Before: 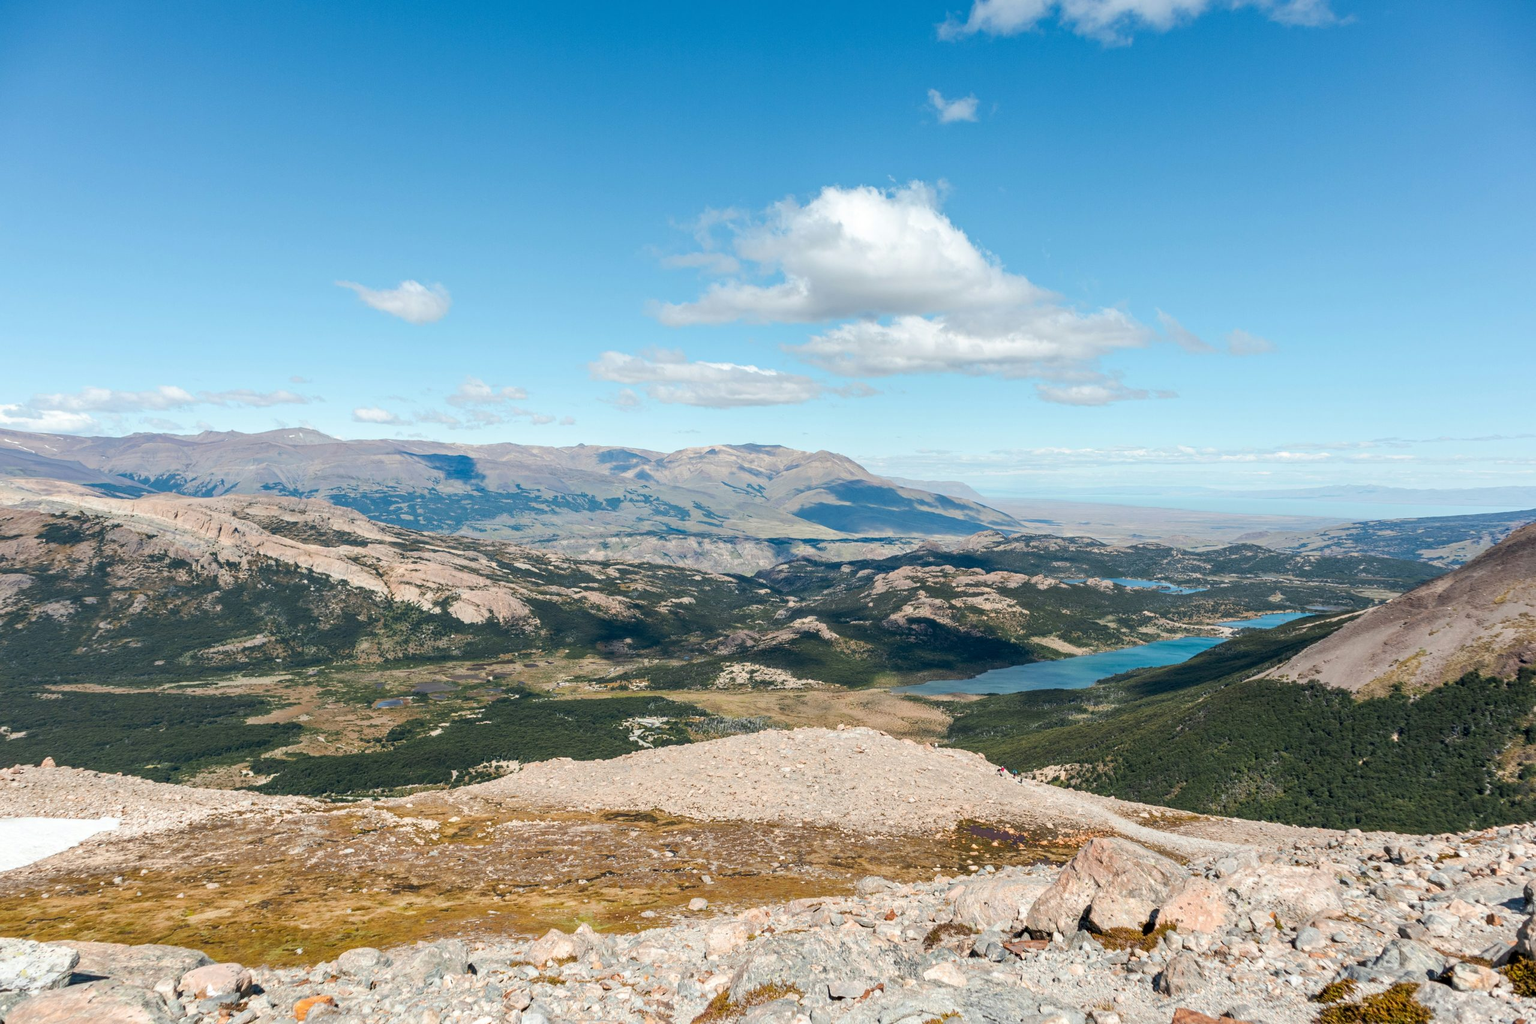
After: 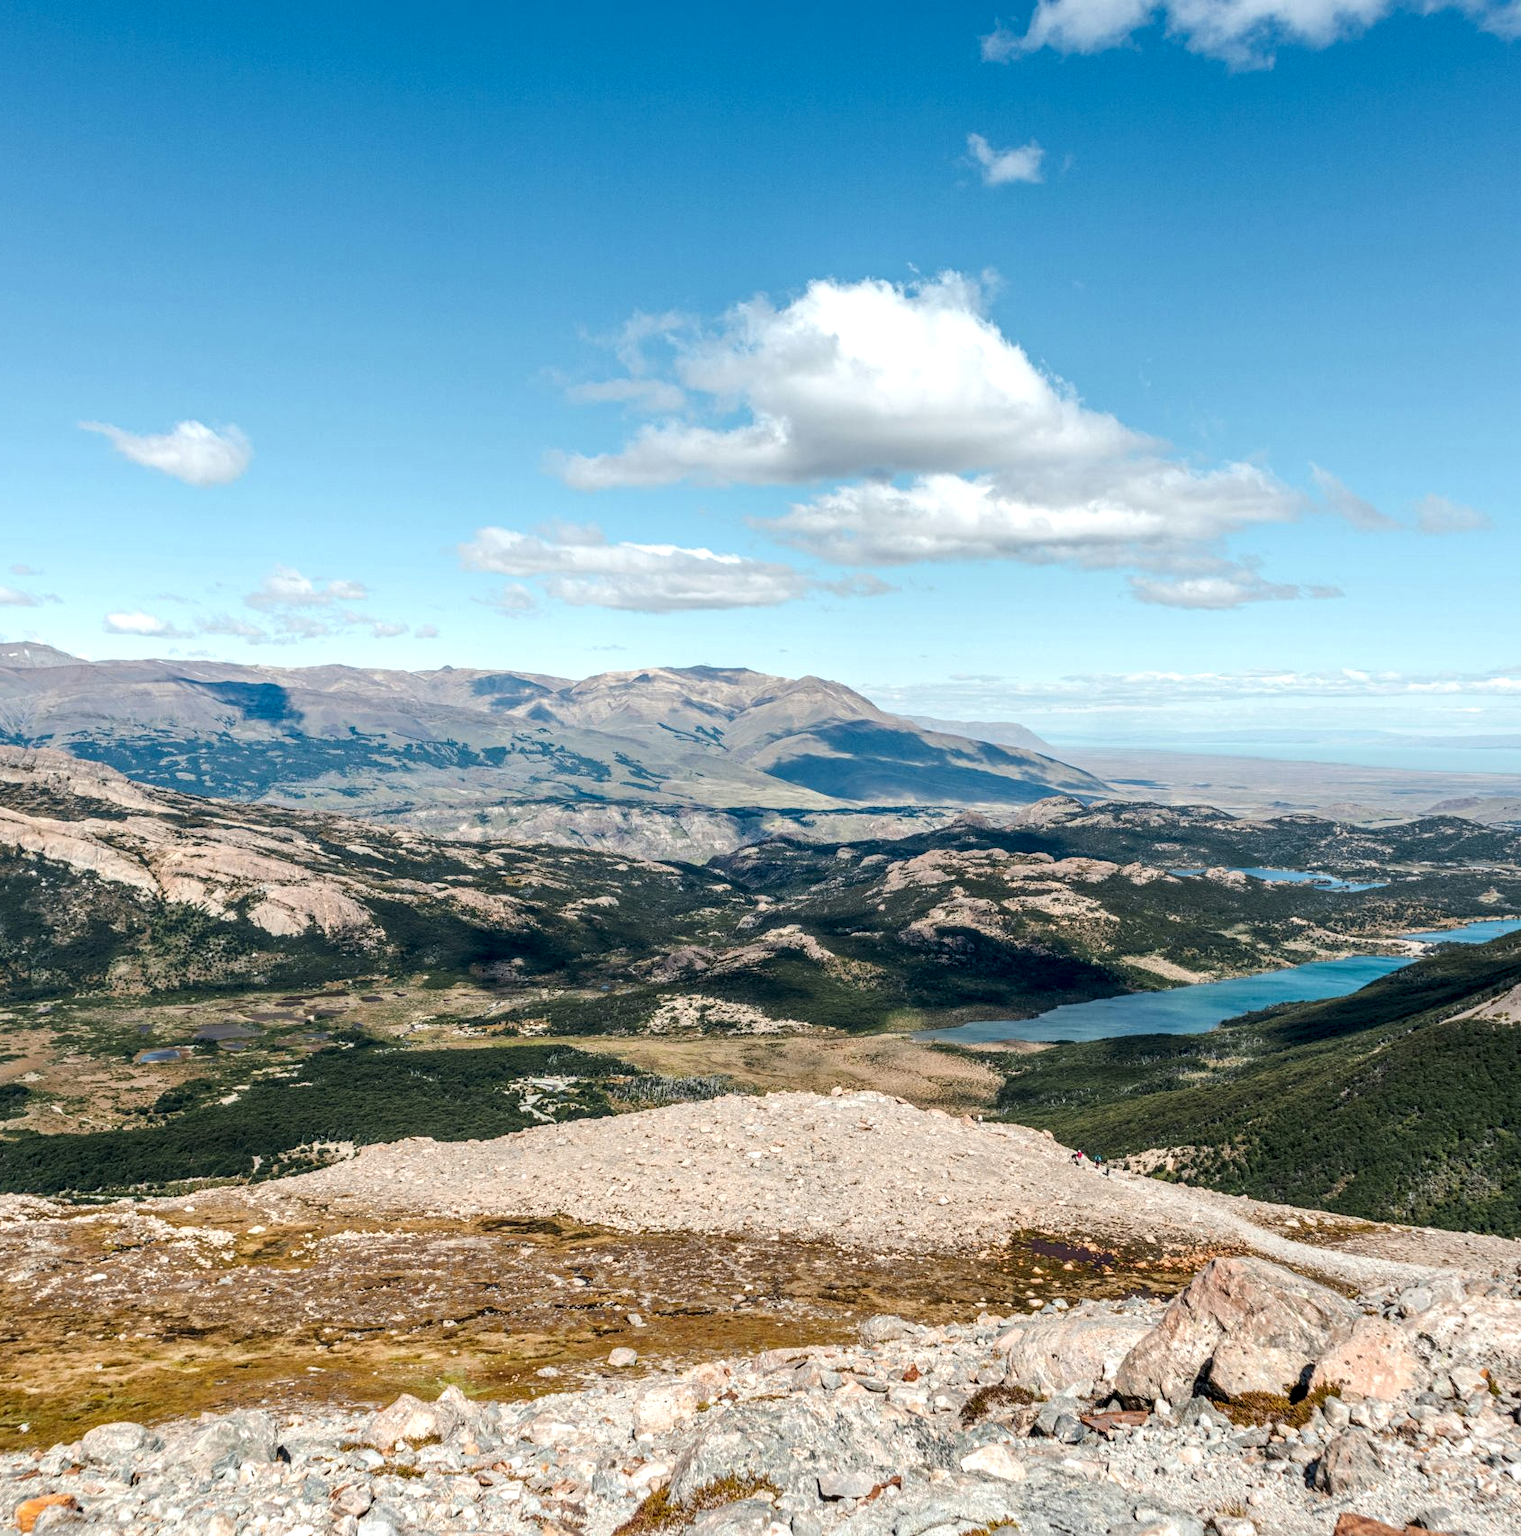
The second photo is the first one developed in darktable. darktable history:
crop and rotate: left 18.442%, right 15.508%
local contrast: detail 150%
